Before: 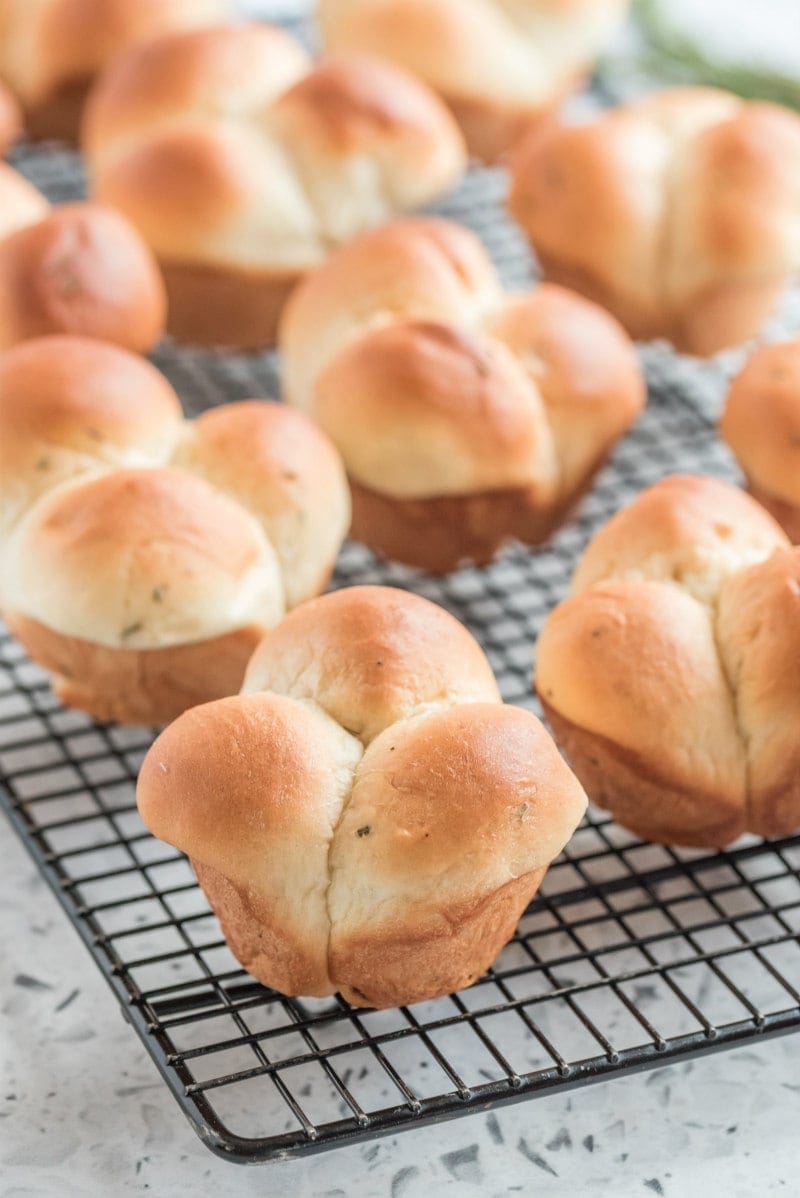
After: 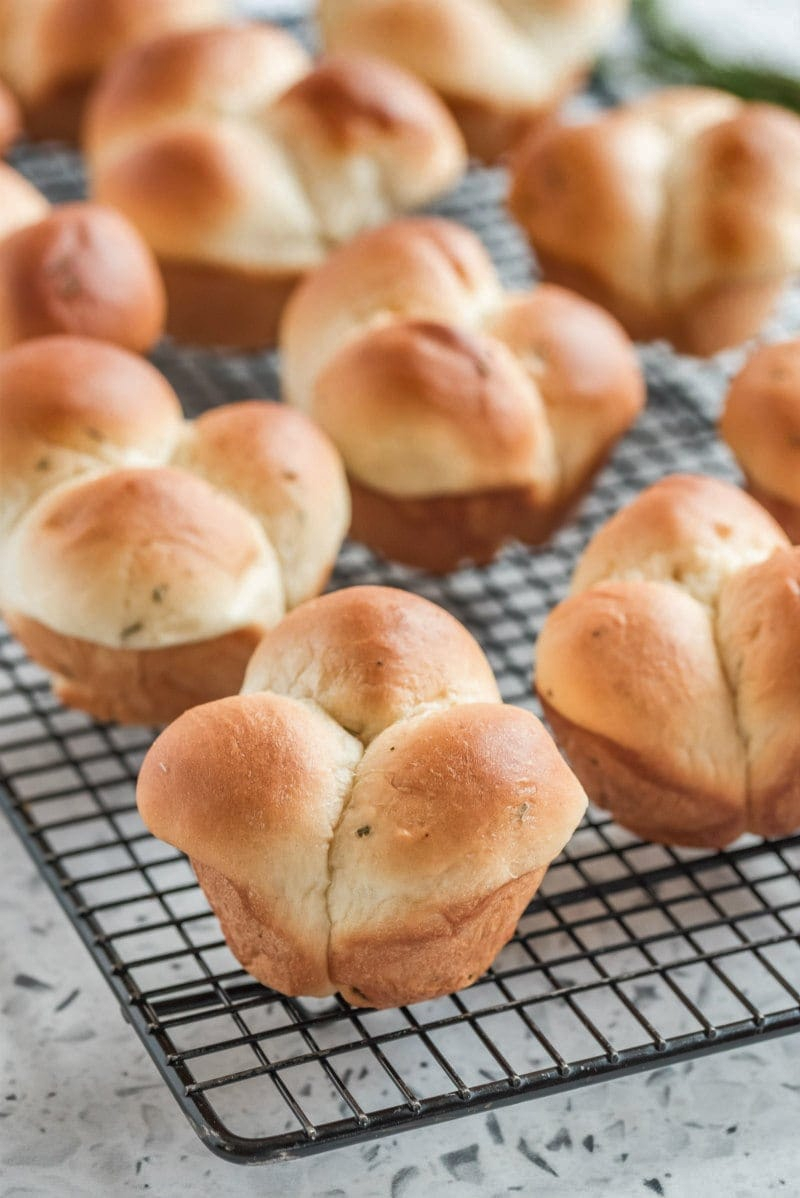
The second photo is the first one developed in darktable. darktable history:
shadows and highlights: radius 117.44, shadows 42.09, highlights -61.81, soften with gaussian
